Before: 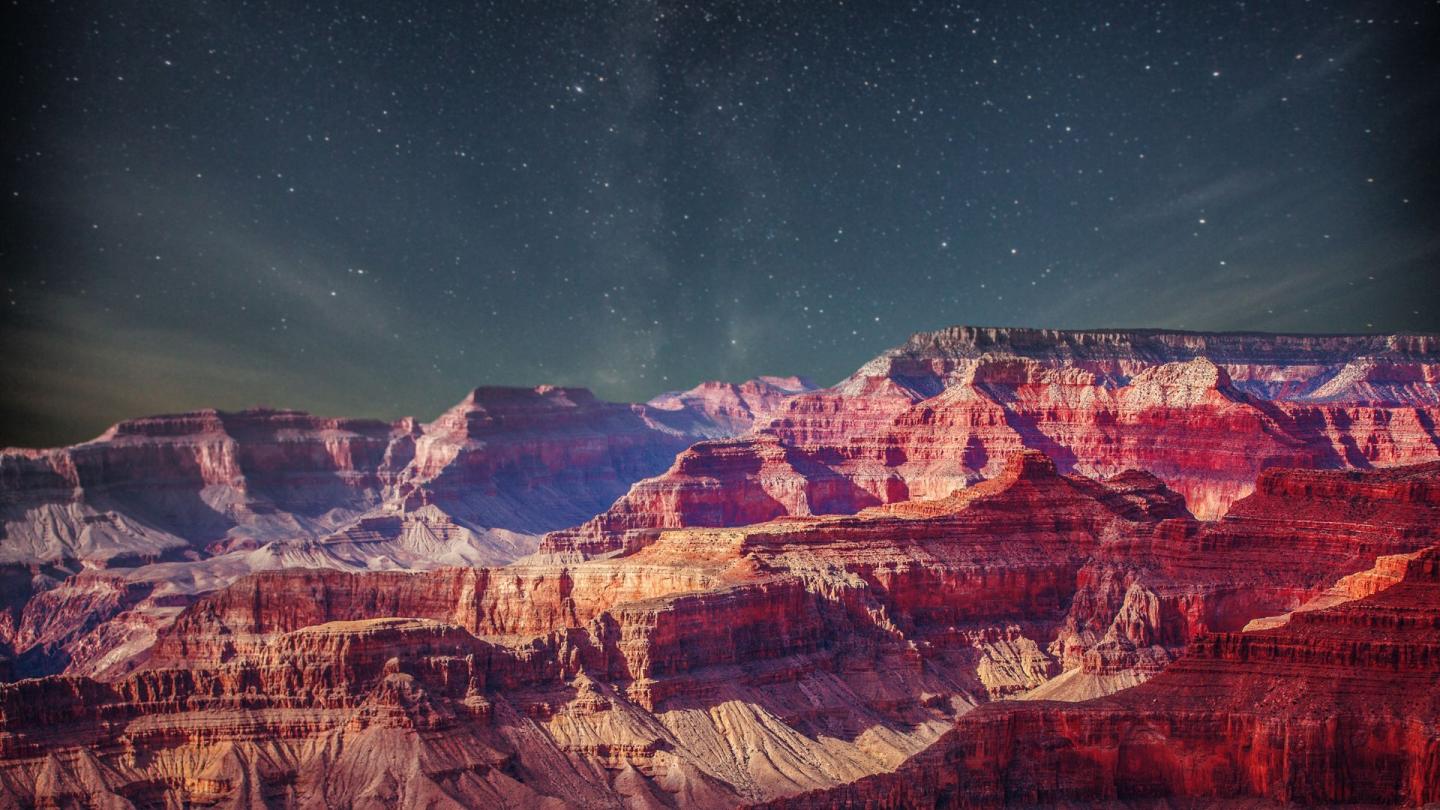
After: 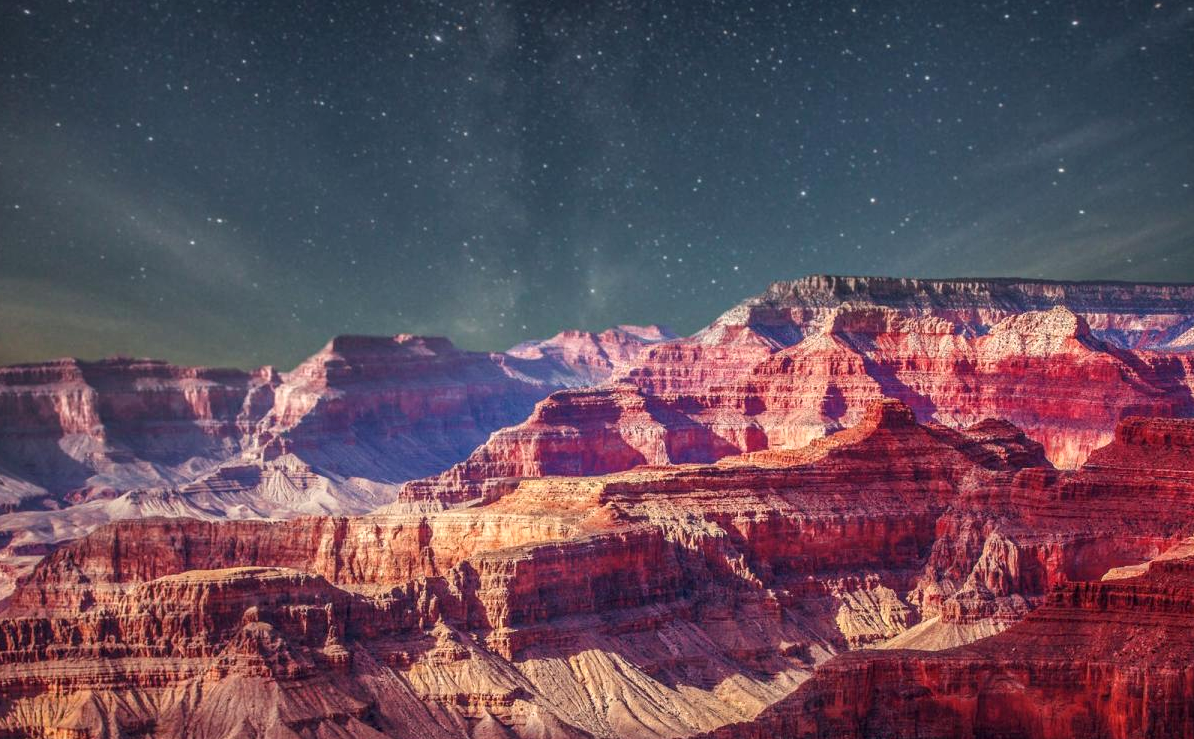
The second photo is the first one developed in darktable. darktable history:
exposure: exposure 0.19 EV, compensate highlight preservation false
crop: left 9.796%, top 6.317%, right 7.223%, bottom 2.443%
local contrast: highlights 102%, shadows 98%, detail 119%, midtone range 0.2
